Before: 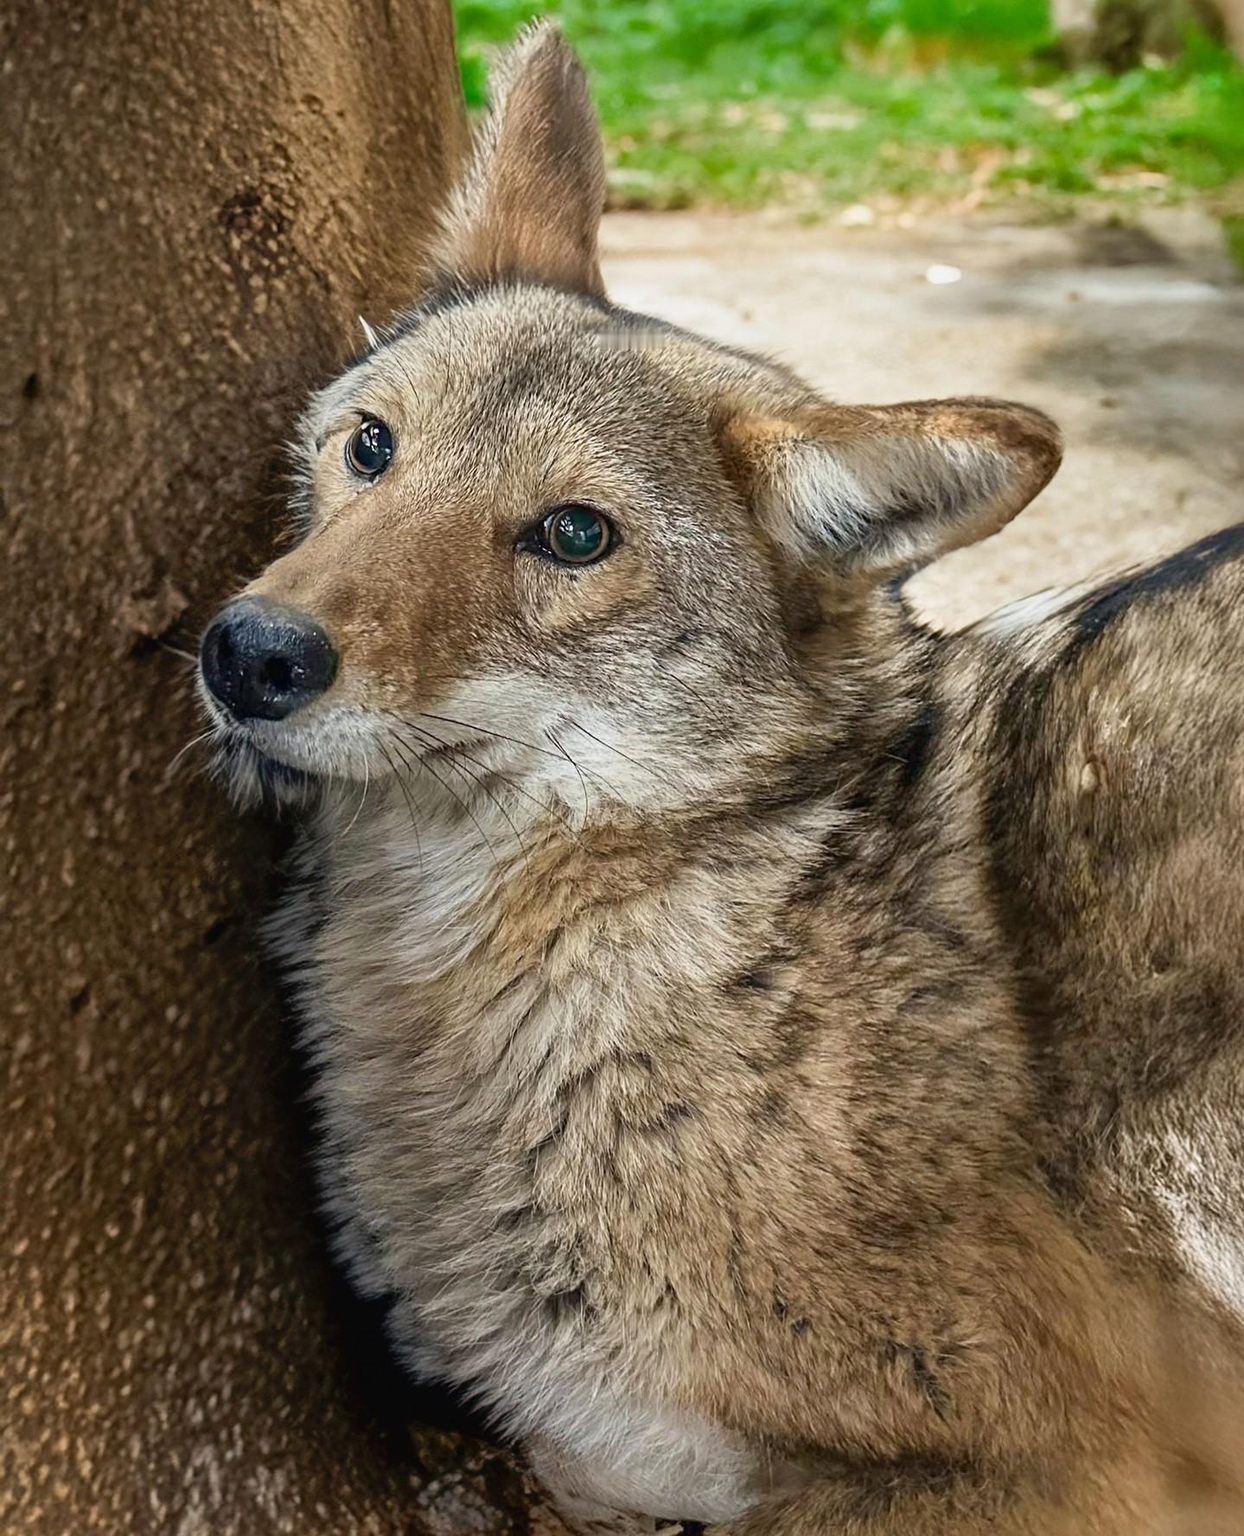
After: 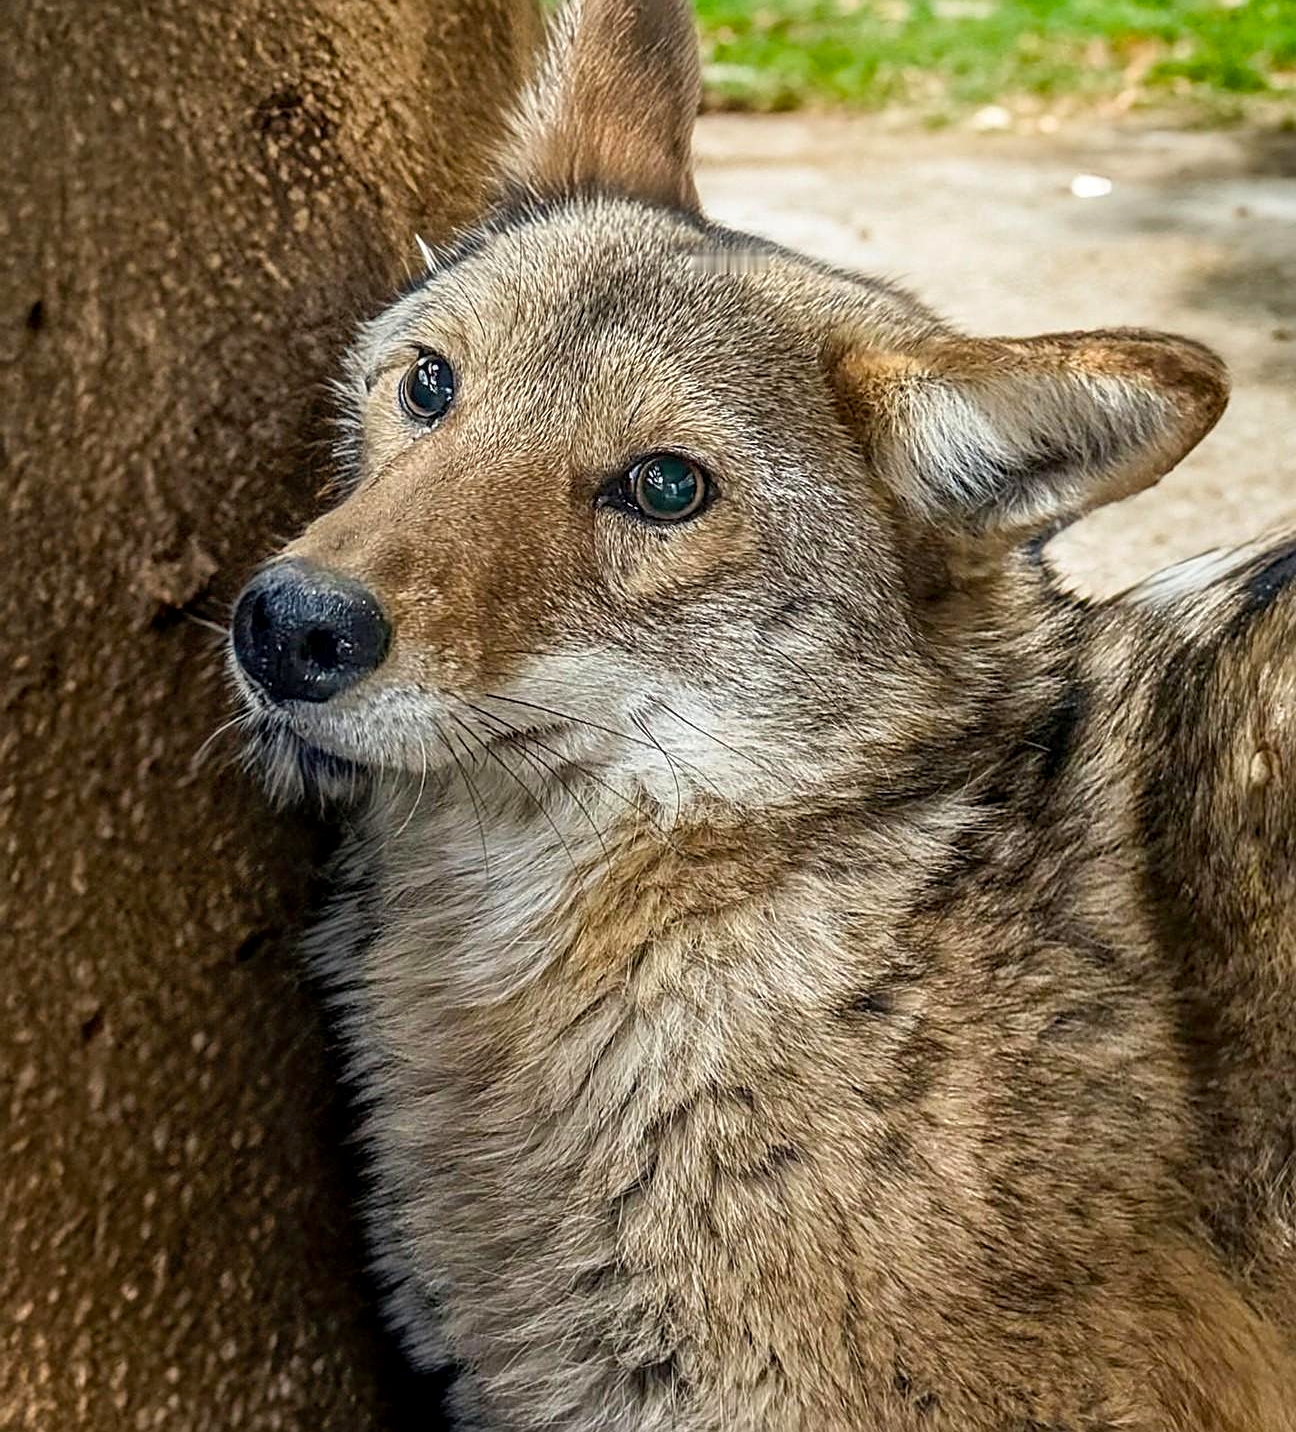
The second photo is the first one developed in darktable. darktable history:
crop: top 7.425%, right 9.895%, bottom 11.979%
color balance rgb: perceptual saturation grading › global saturation 18.153%
local contrast: on, module defaults
sharpen: on, module defaults
exposure: compensate exposure bias true, compensate highlight preservation false
shadows and highlights: radius 334.09, shadows 63.12, highlights 5.17, compress 87.79%, soften with gaussian
color correction: highlights b* 0.012, saturation 0.989
